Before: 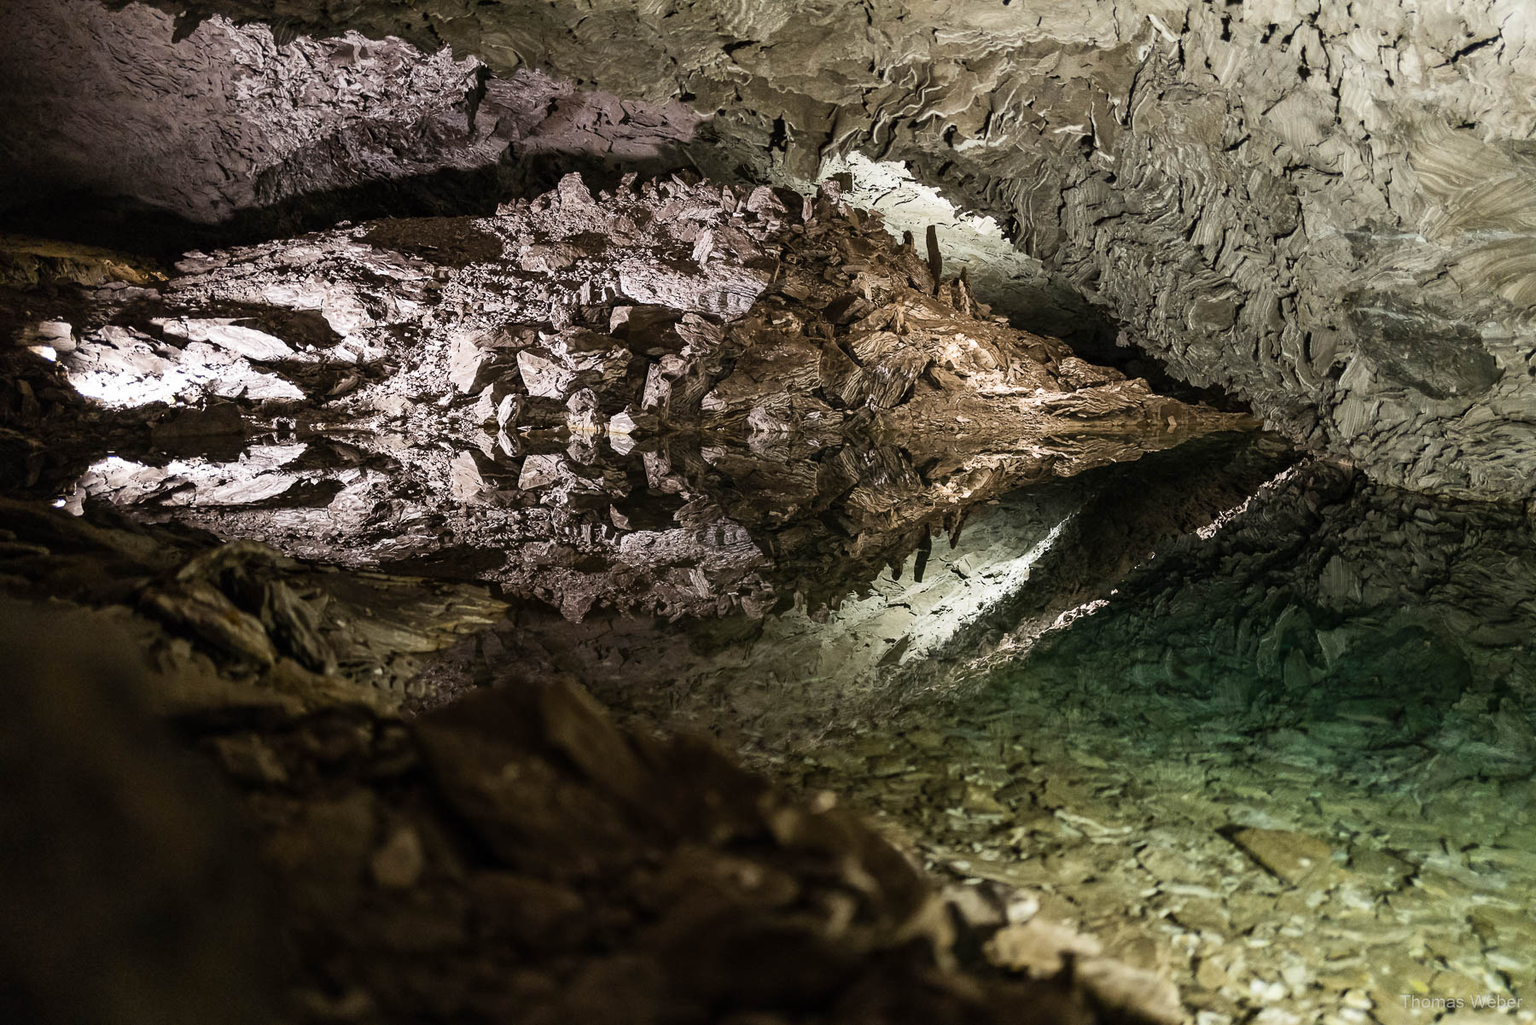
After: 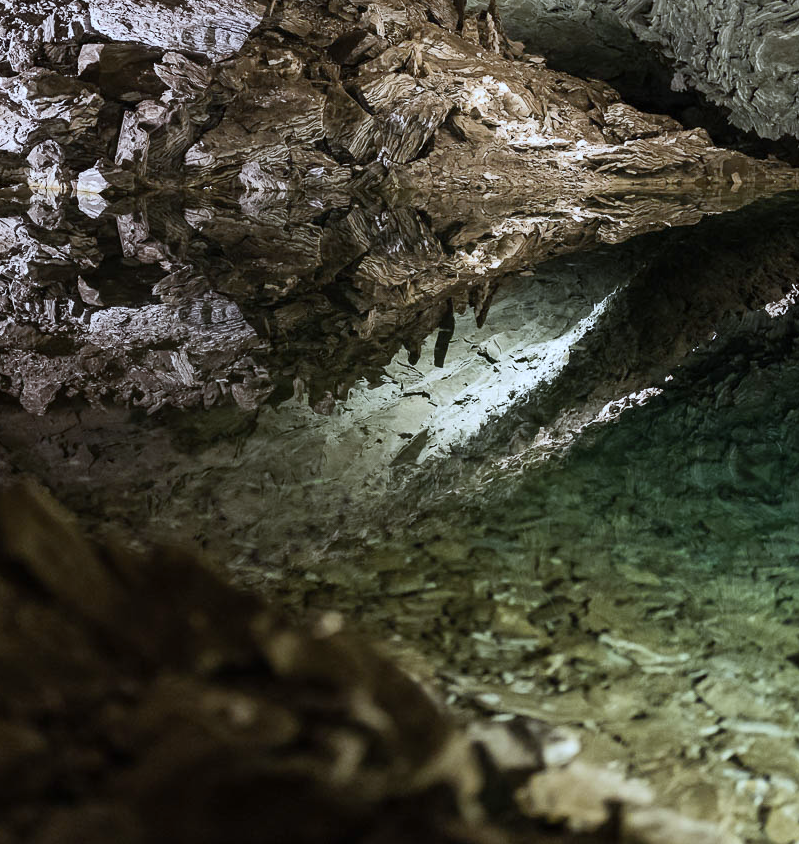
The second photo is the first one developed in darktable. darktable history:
white balance: red 0.924, blue 1.095
crop: left 35.432%, top 26.233%, right 20.145%, bottom 3.432%
